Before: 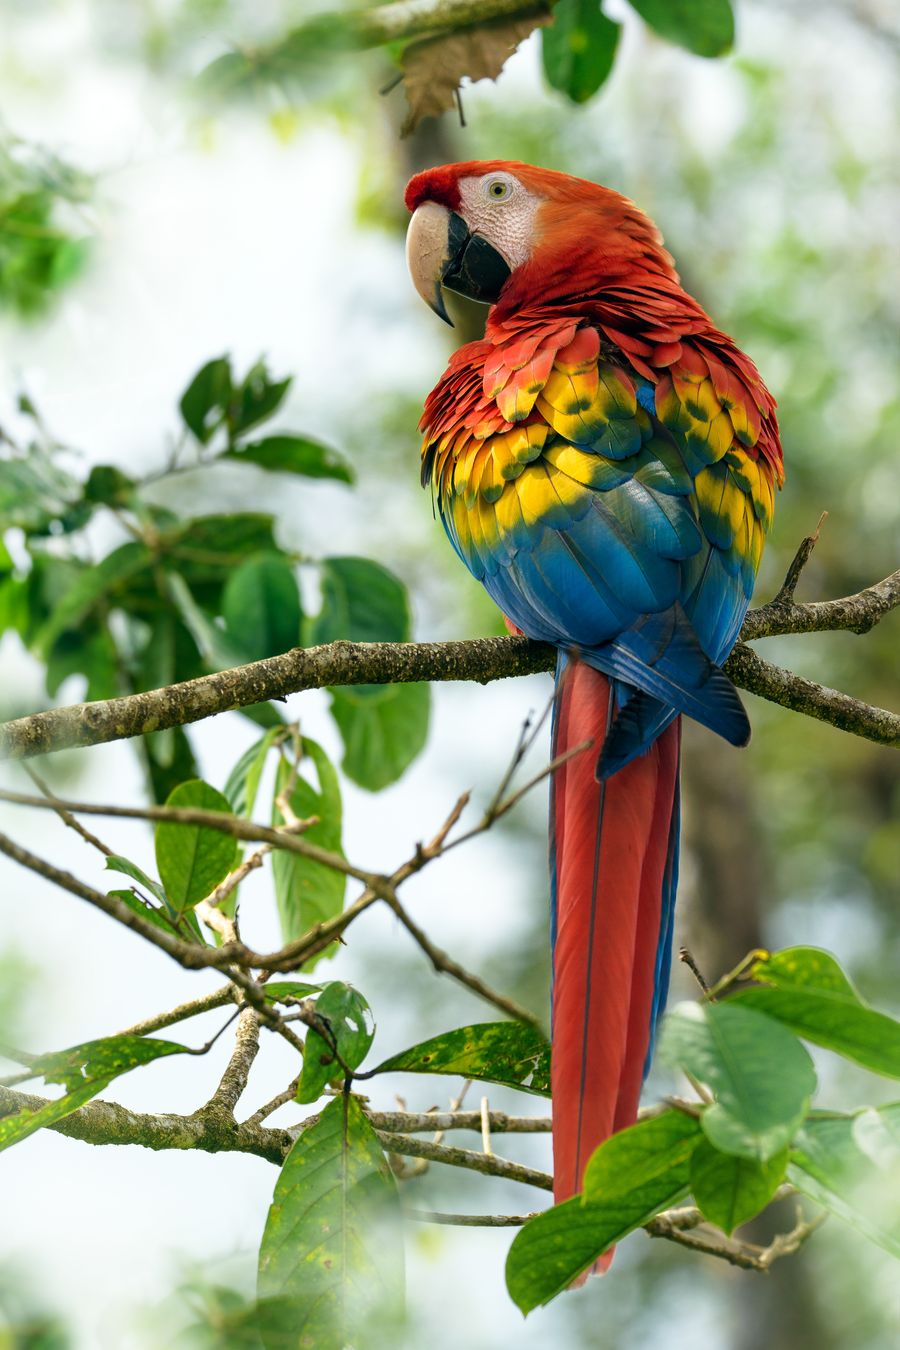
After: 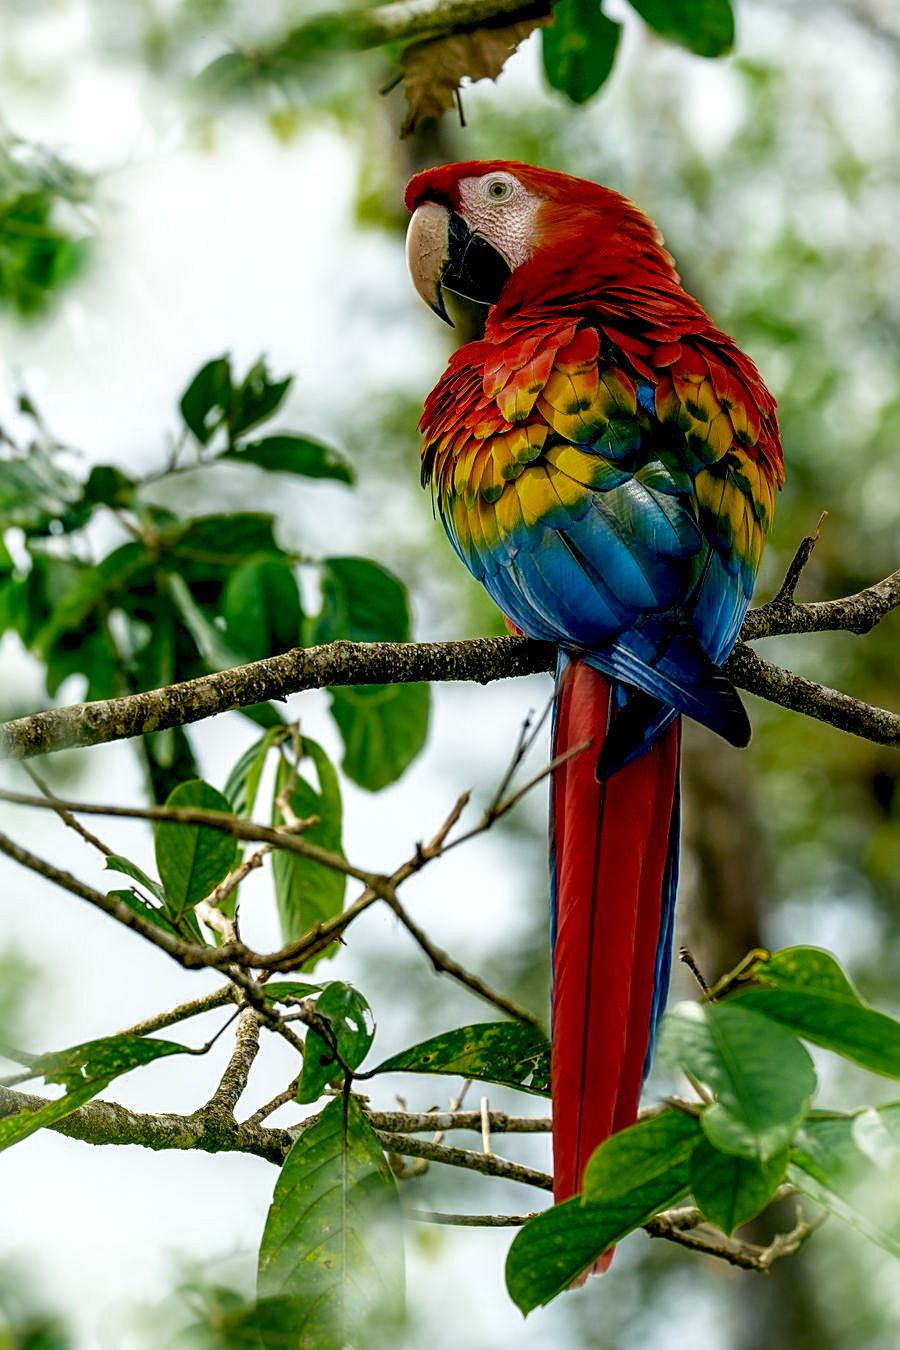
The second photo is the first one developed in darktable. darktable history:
sharpen: on, module defaults
color zones: curves: ch0 [(0.27, 0.396) (0.563, 0.504) (0.75, 0.5) (0.787, 0.307)]
tone equalizer: edges refinement/feathering 500, mask exposure compensation -1.57 EV, preserve details no
exposure: black level correction 0.027, exposure -0.081 EV, compensate exposure bias true, compensate highlight preservation false
local contrast: detail 142%
